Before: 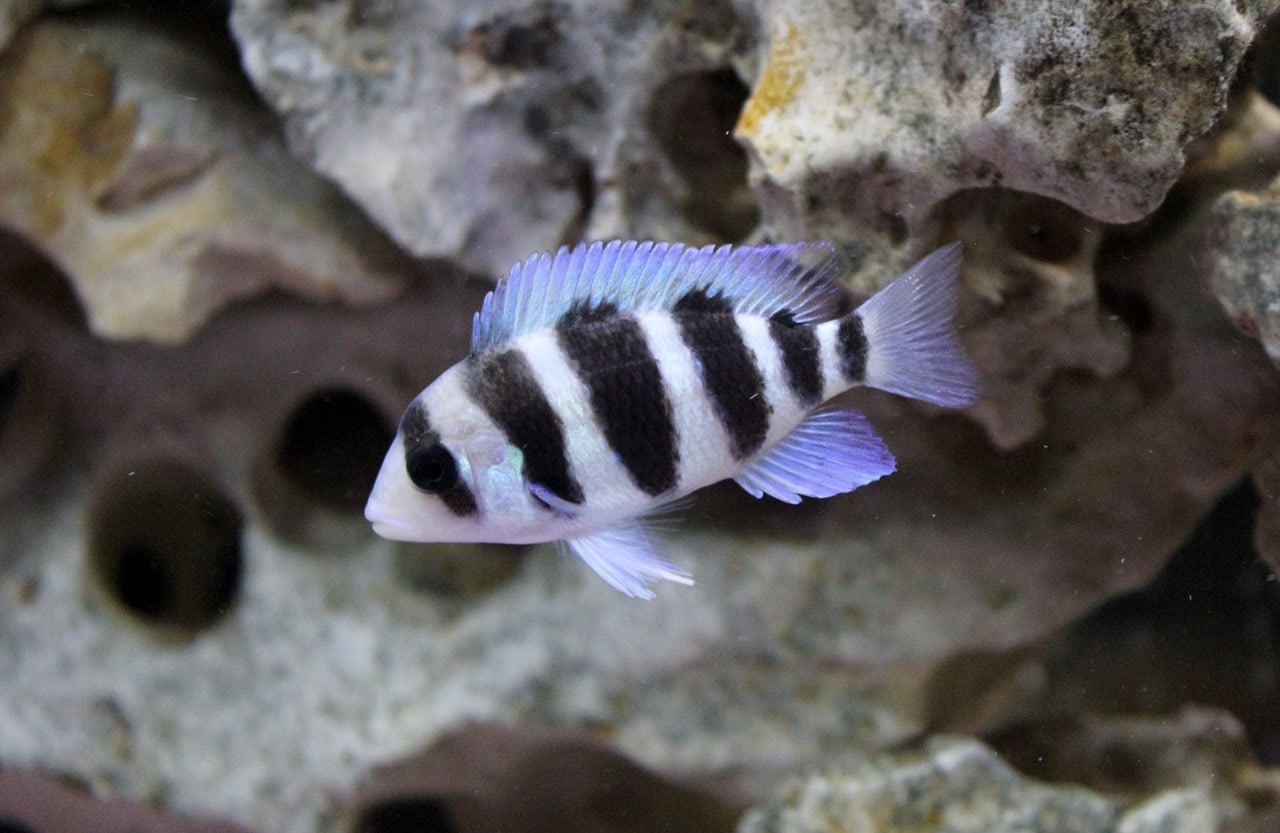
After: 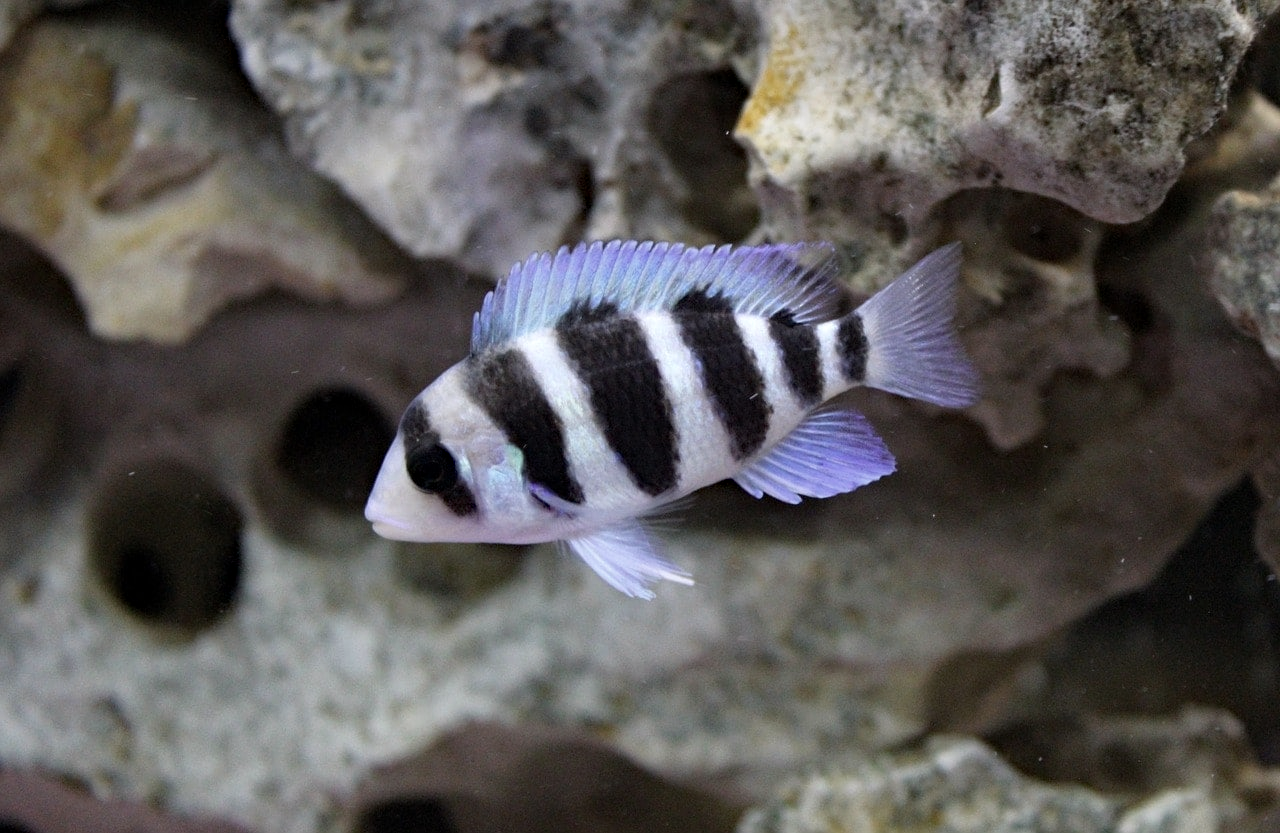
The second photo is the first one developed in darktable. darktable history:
color correction: highlights b* 0.065, saturation 0.792
haze removal: compatibility mode true, adaptive false
